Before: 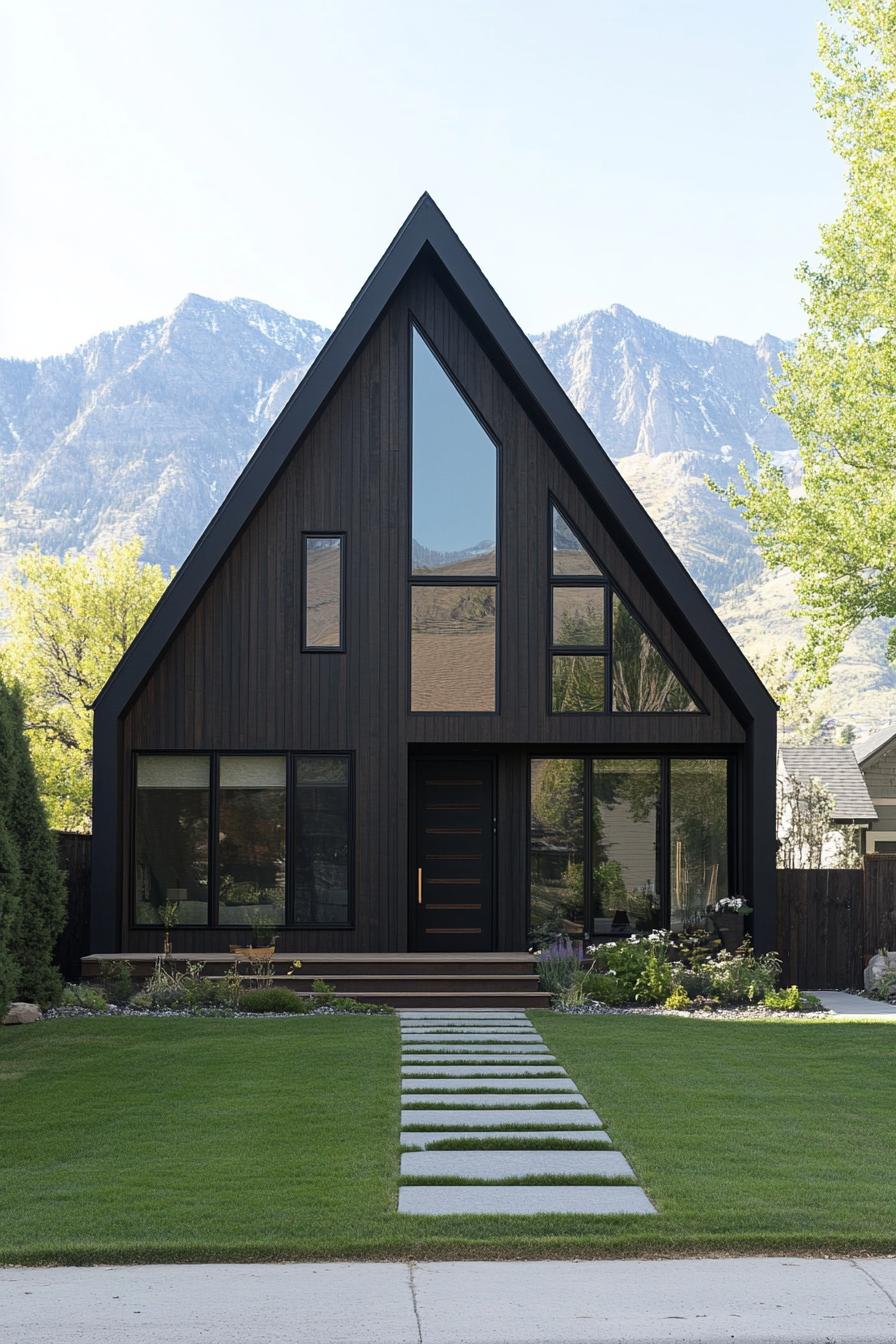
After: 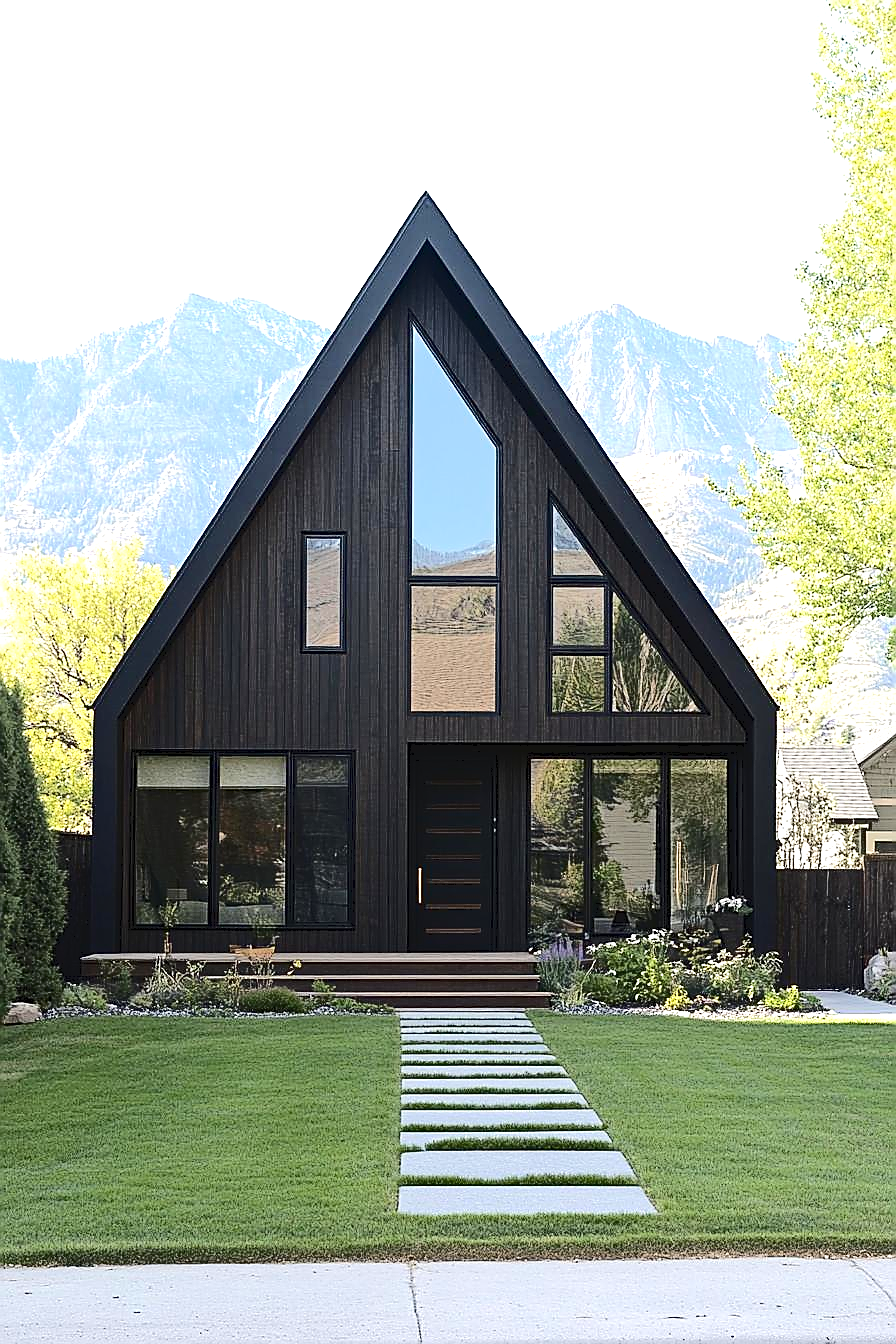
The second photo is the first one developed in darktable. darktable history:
haze removal: compatibility mode true, adaptive false
tone curve: curves: ch0 [(0, 0) (0.003, 0.054) (0.011, 0.057) (0.025, 0.056) (0.044, 0.062) (0.069, 0.071) (0.1, 0.088) (0.136, 0.111) (0.177, 0.146) (0.224, 0.19) (0.277, 0.261) (0.335, 0.363) (0.399, 0.458) (0.468, 0.562) (0.543, 0.653) (0.623, 0.725) (0.709, 0.801) (0.801, 0.853) (0.898, 0.915) (1, 1)], color space Lab, independent channels, preserve colors none
sharpen: radius 1.377, amount 1.266, threshold 0.67
exposure: black level correction 0, exposure 0.7 EV, compensate exposure bias true, compensate highlight preservation false
